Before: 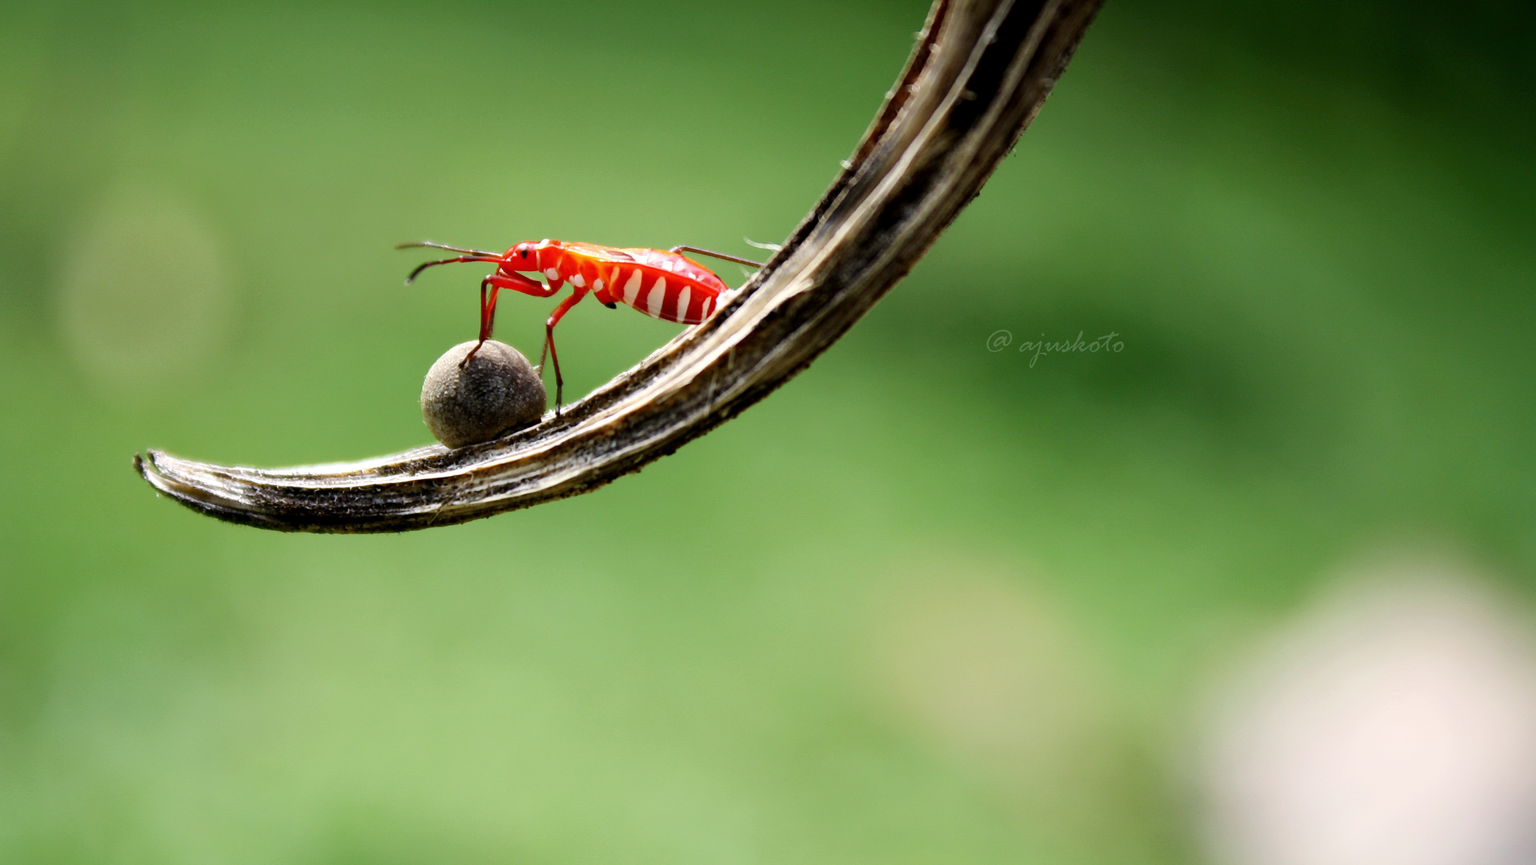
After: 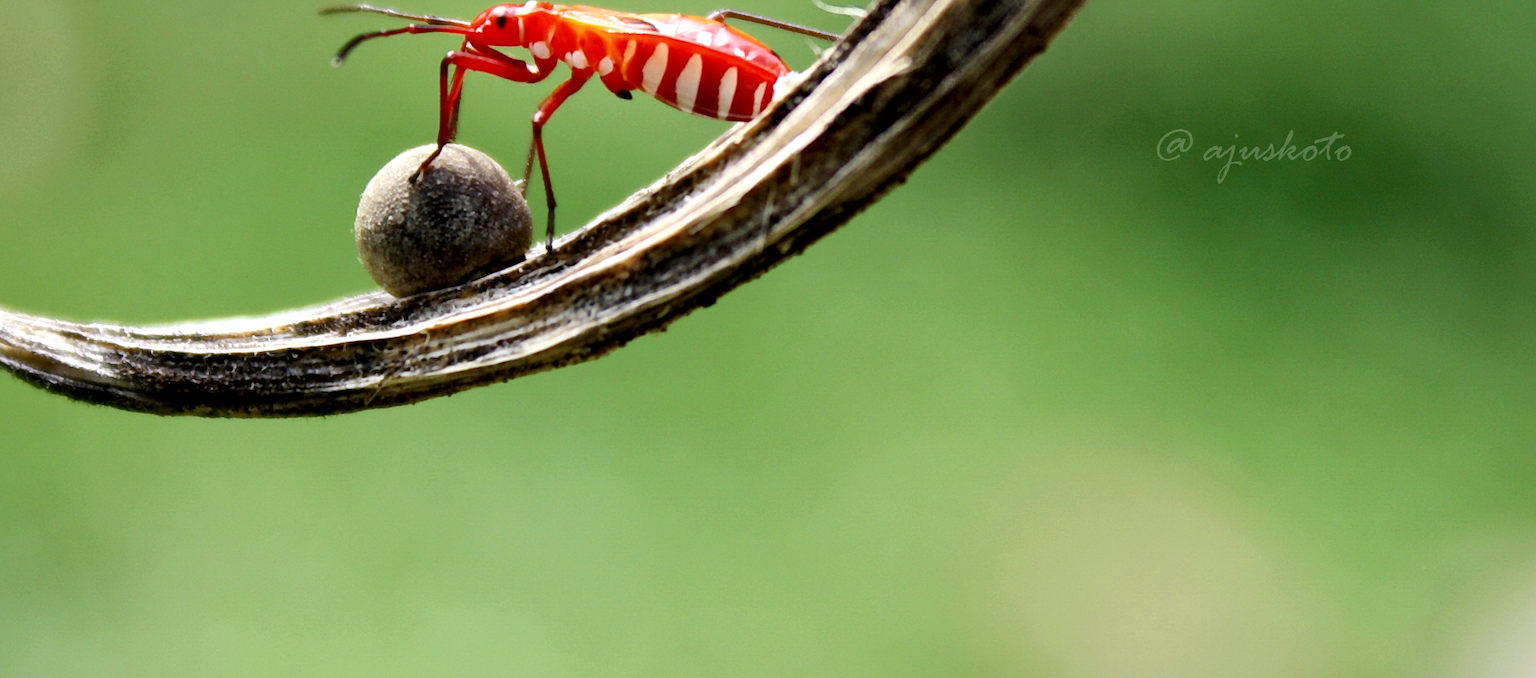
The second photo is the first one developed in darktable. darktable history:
crop: left 11.123%, top 27.61%, right 18.3%, bottom 17.034%
local contrast: mode bilateral grid, contrast 20, coarseness 50, detail 140%, midtone range 0.2
